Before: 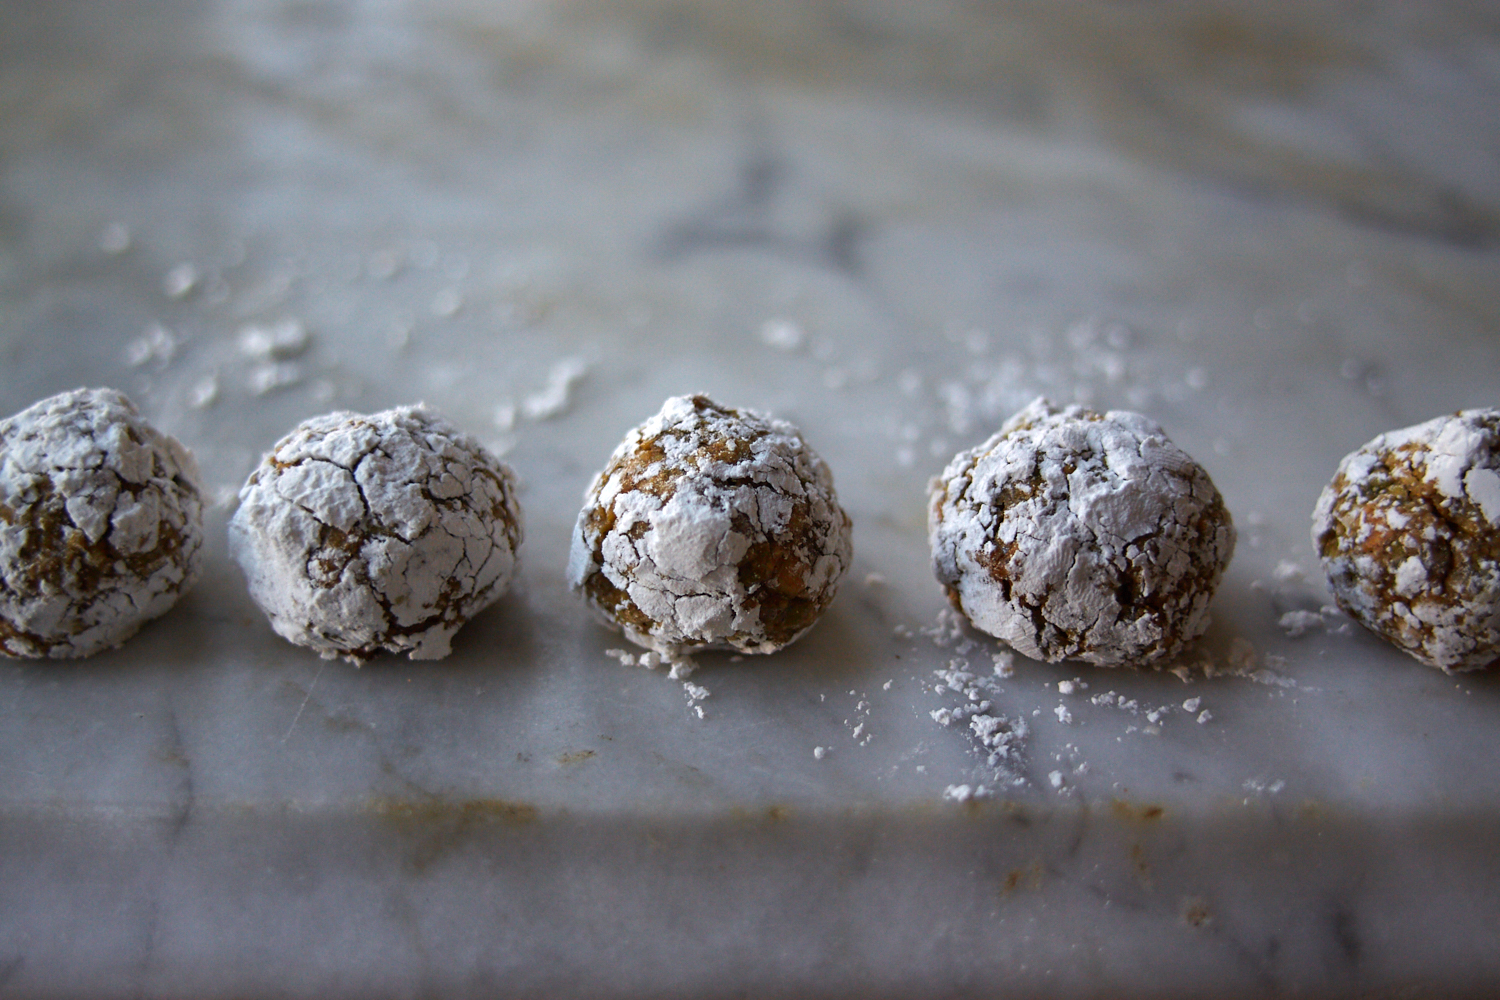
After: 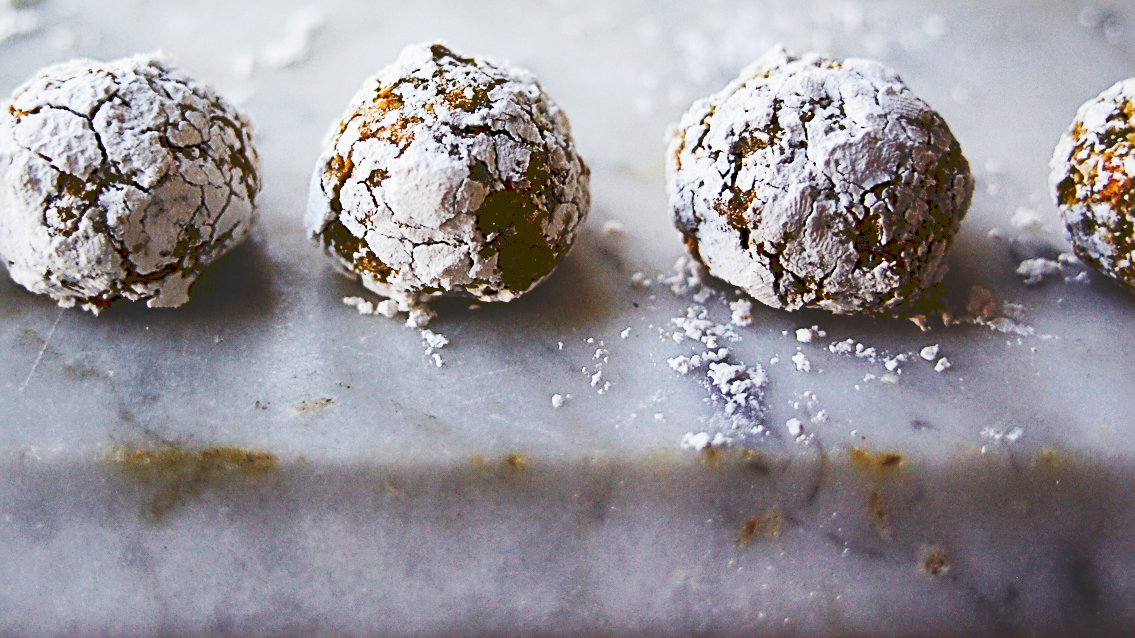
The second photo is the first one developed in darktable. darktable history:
color balance rgb: perceptual saturation grading › global saturation 25.2%, perceptual saturation grading › highlights -50.593%, perceptual saturation grading › shadows 30.468%, global vibrance 9.803%
base curve: curves: ch0 [(0, 0) (0.088, 0.125) (0.176, 0.251) (0.354, 0.501) (0.613, 0.749) (1, 0.877)], preserve colors none
sharpen: radius 2.662, amount 0.655
tone curve: curves: ch0 [(0, 0) (0.003, 0.178) (0.011, 0.177) (0.025, 0.177) (0.044, 0.178) (0.069, 0.178) (0.1, 0.18) (0.136, 0.183) (0.177, 0.199) (0.224, 0.227) (0.277, 0.278) (0.335, 0.357) (0.399, 0.449) (0.468, 0.546) (0.543, 0.65) (0.623, 0.724) (0.709, 0.804) (0.801, 0.868) (0.898, 0.921) (1, 1)], preserve colors none
crop and rotate: left 17.474%, top 35.27%, right 6.801%, bottom 0.909%
contrast brightness saturation: contrast 0.217
